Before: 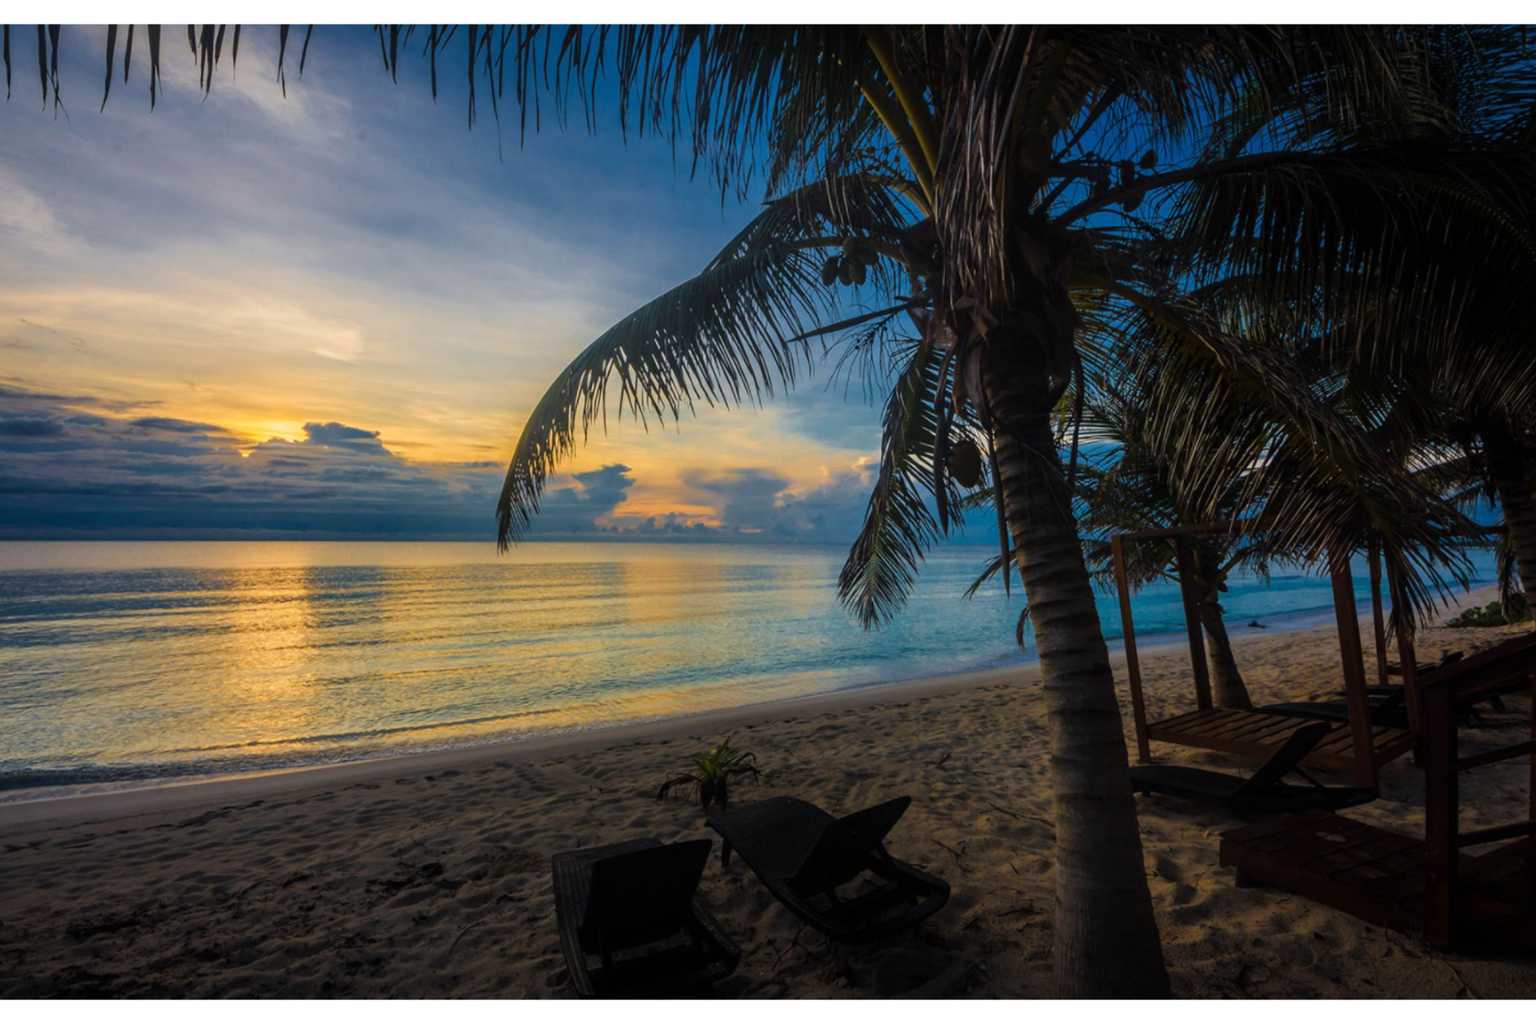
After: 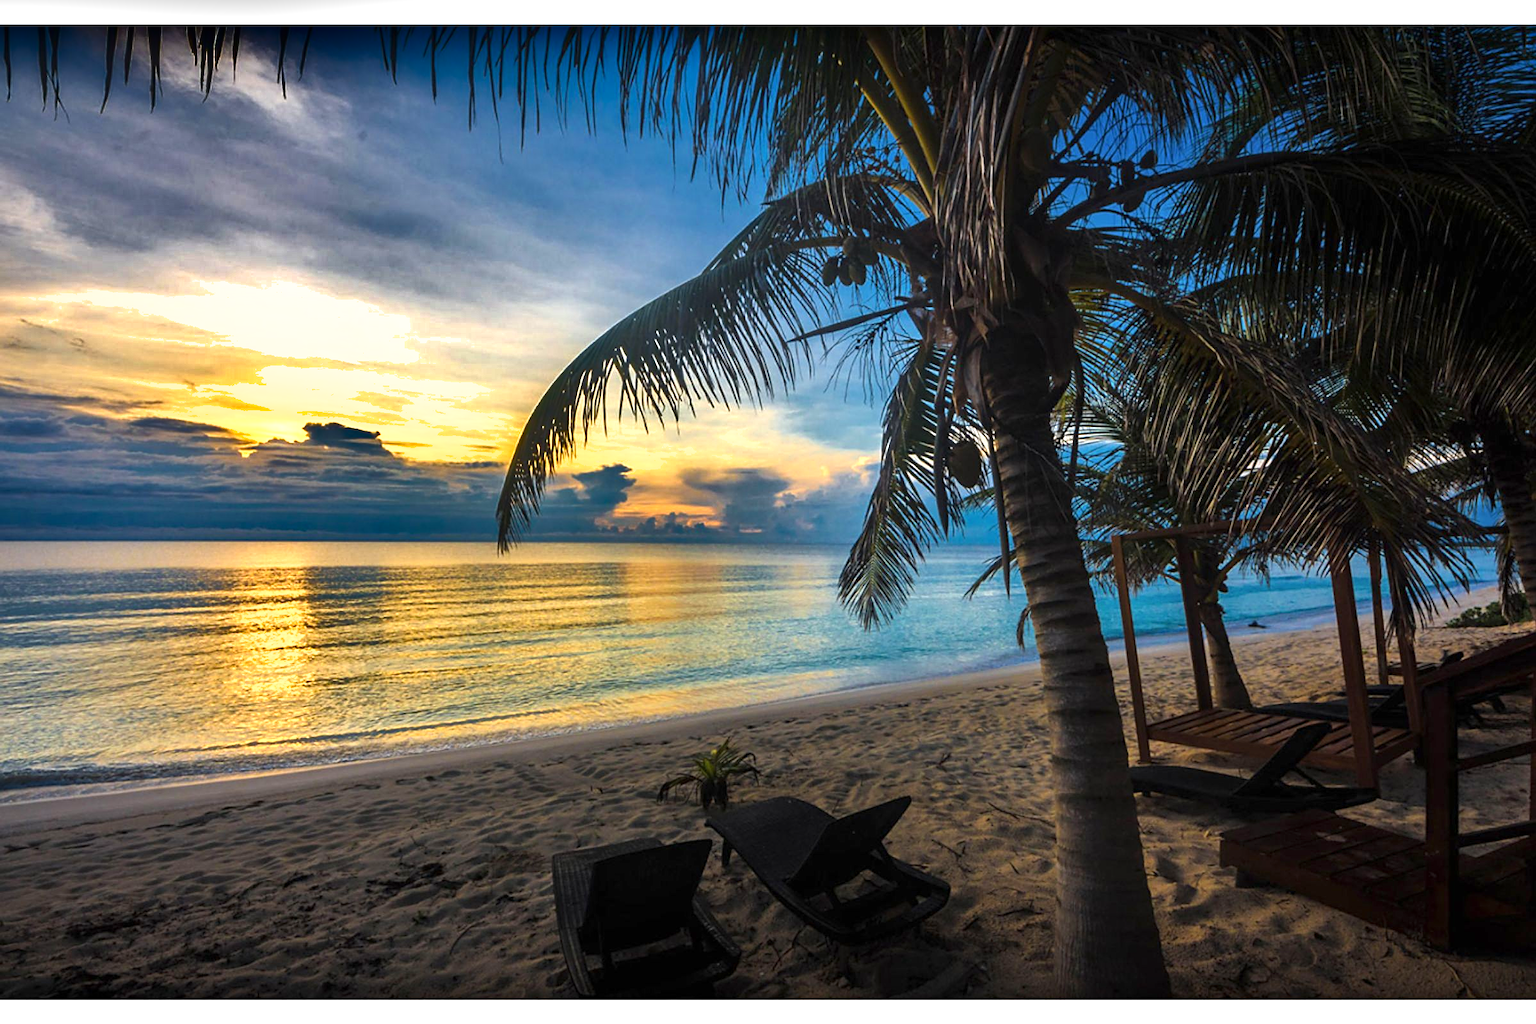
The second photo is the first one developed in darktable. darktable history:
exposure: exposure 0.943 EV, compensate highlight preservation false
shadows and highlights: shadows 24.5, highlights -78.15, soften with gaussian
sharpen: on, module defaults
